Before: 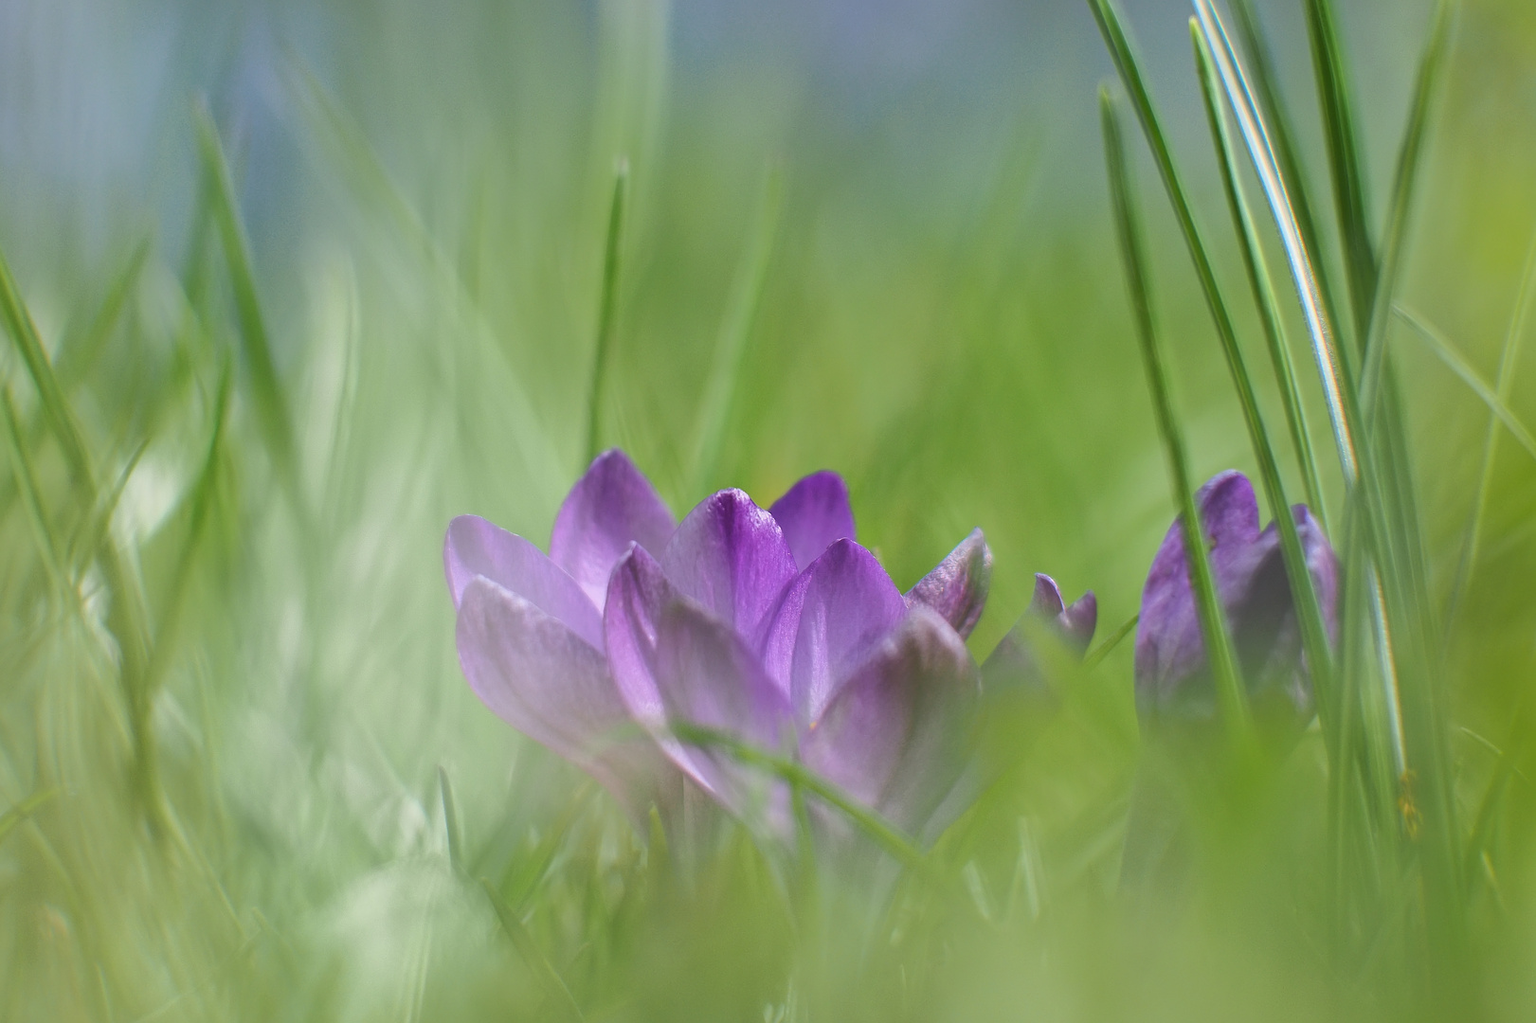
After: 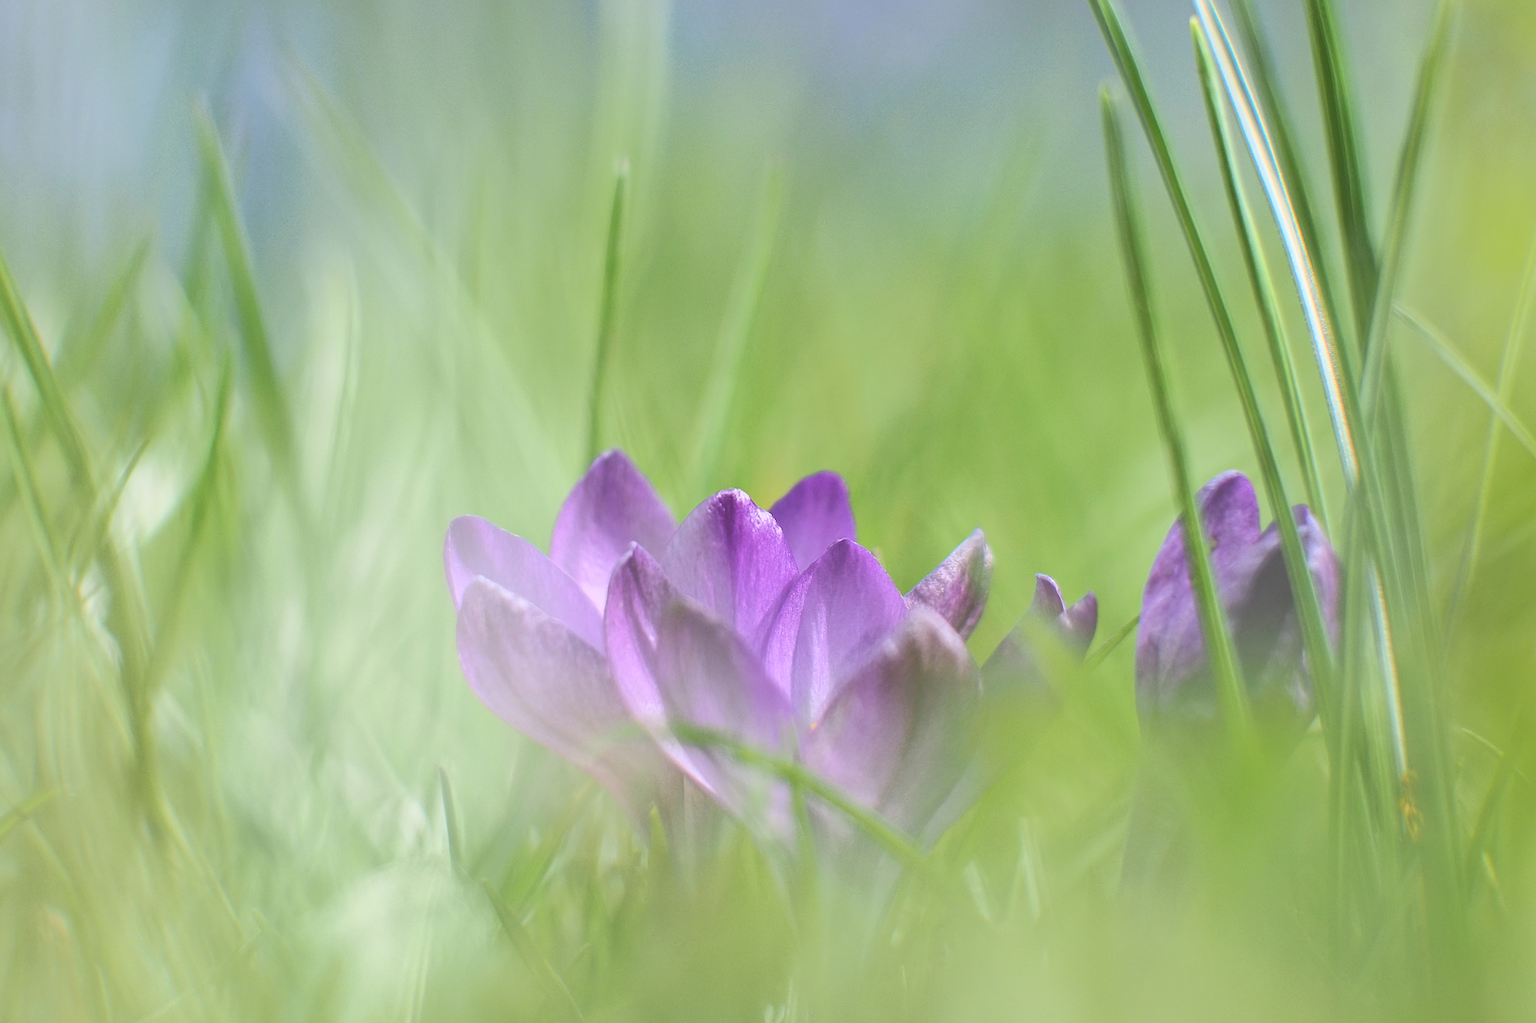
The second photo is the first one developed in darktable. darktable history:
contrast brightness saturation: contrast 0.14, brightness 0.21
